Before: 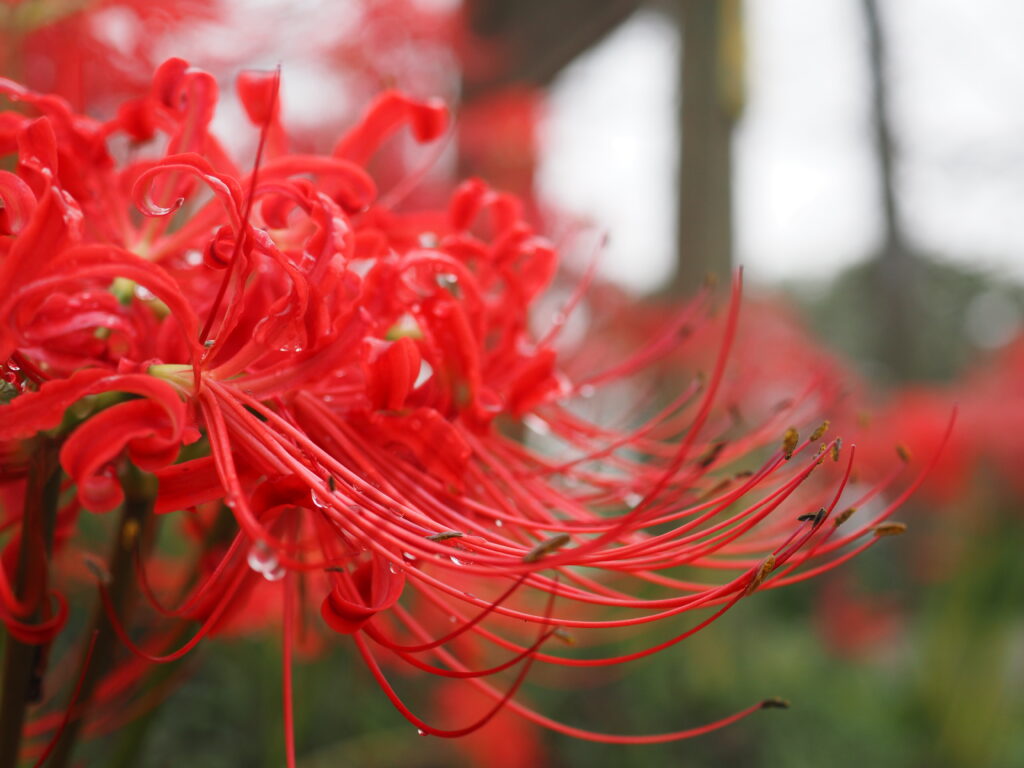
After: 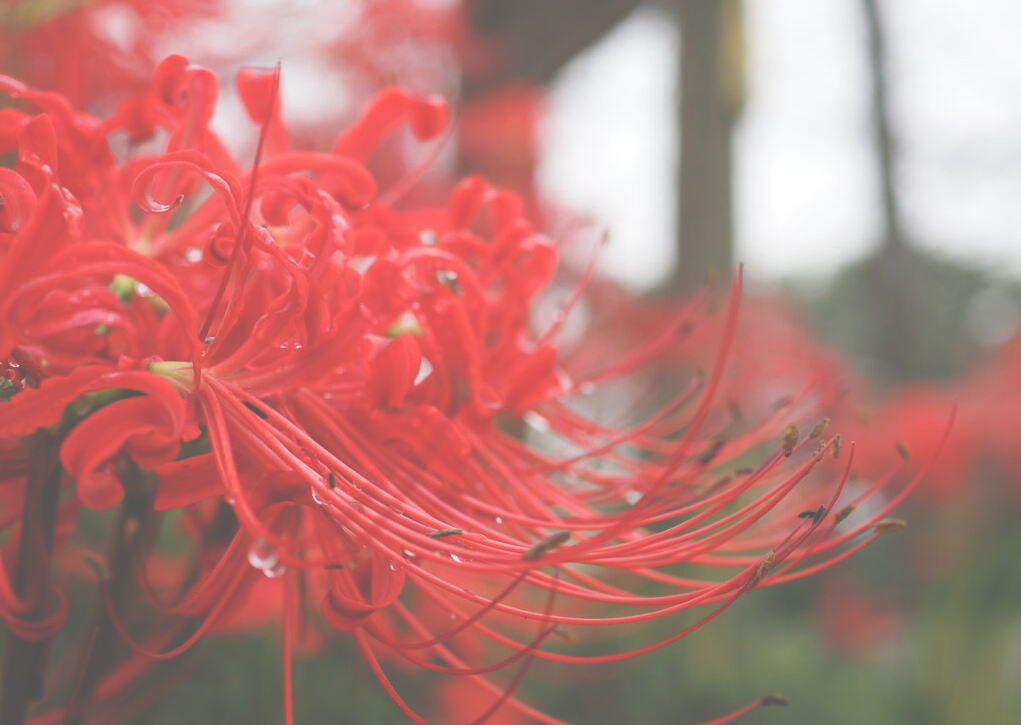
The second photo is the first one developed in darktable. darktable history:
crop: top 0.448%, right 0.264%, bottom 5.045%
exposure: black level correction -0.087, compensate highlight preservation false
tone equalizer: on, module defaults
